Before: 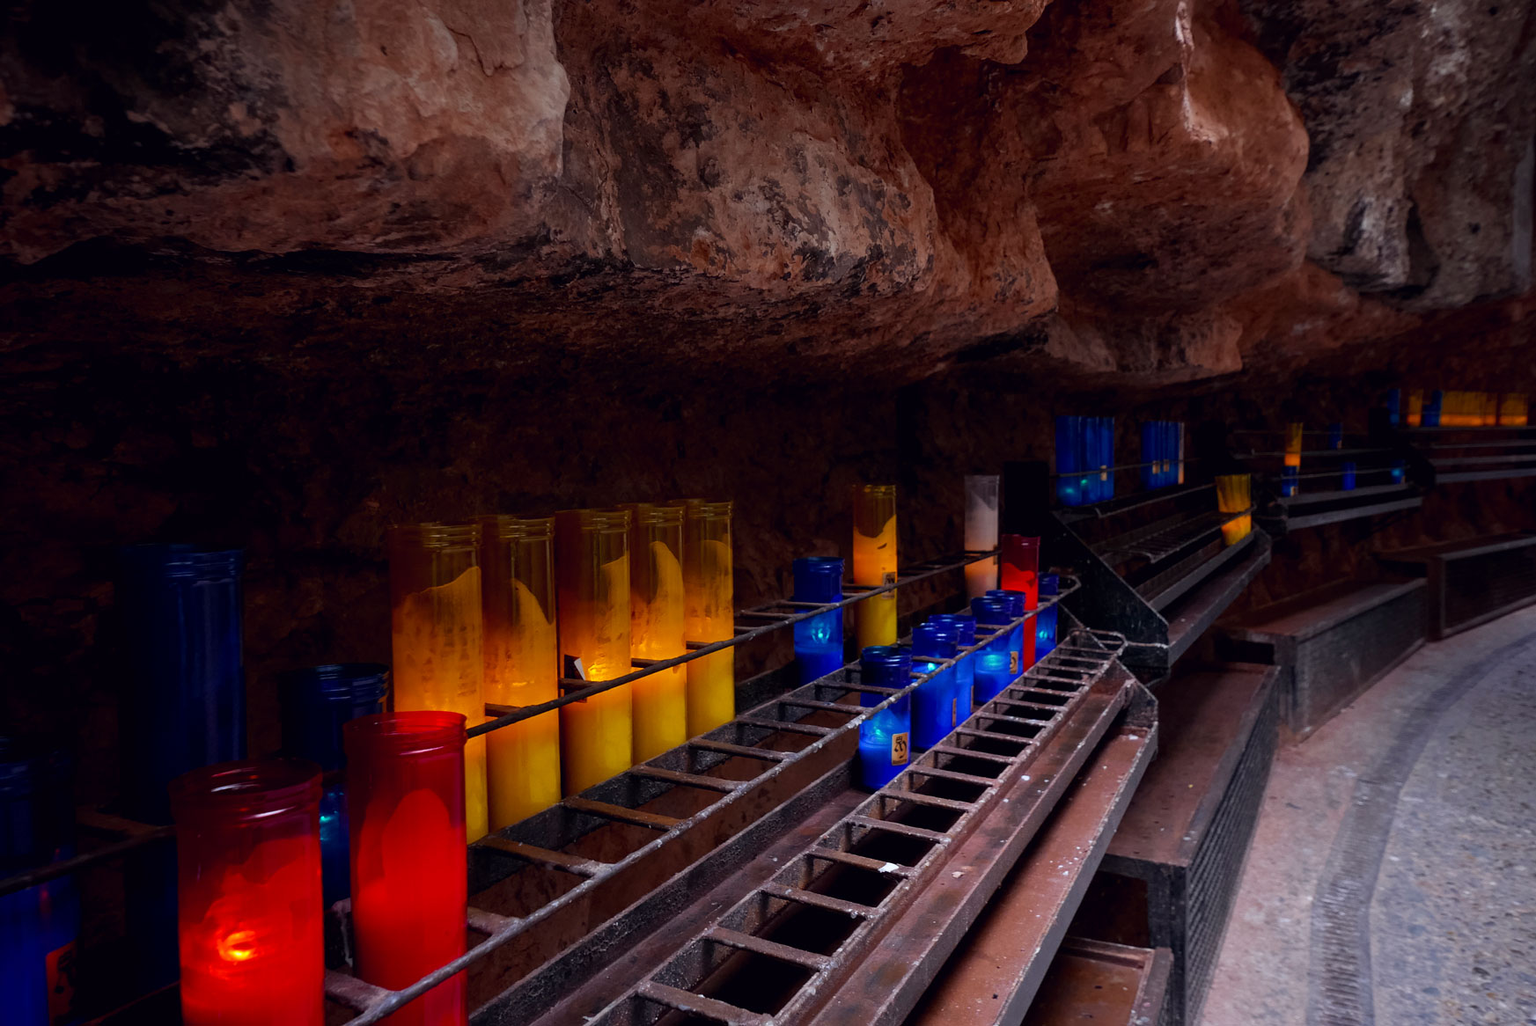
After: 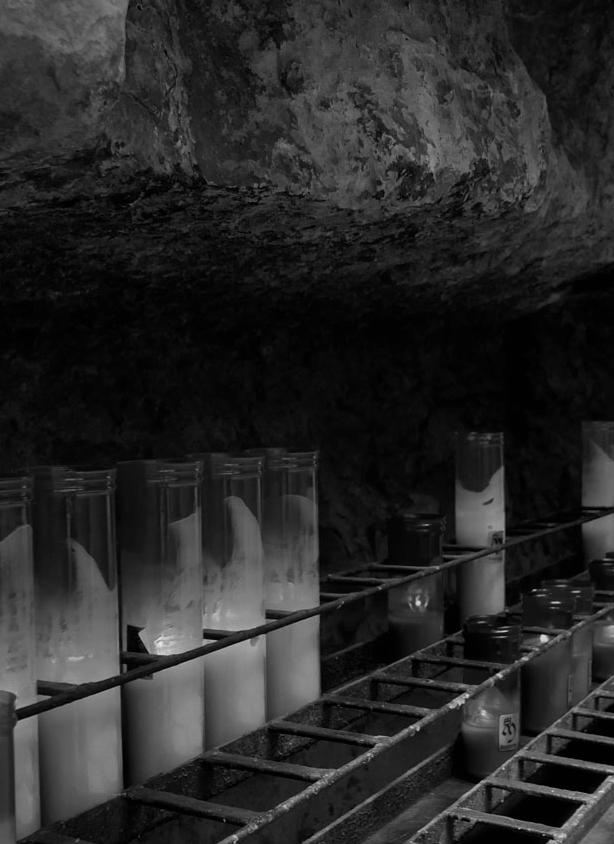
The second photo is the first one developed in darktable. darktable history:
white balance: red 0.954, blue 1.079
crop and rotate: left 29.476%, top 10.214%, right 35.32%, bottom 17.333%
color balance: contrast -0.5%
monochrome: a 30.25, b 92.03
